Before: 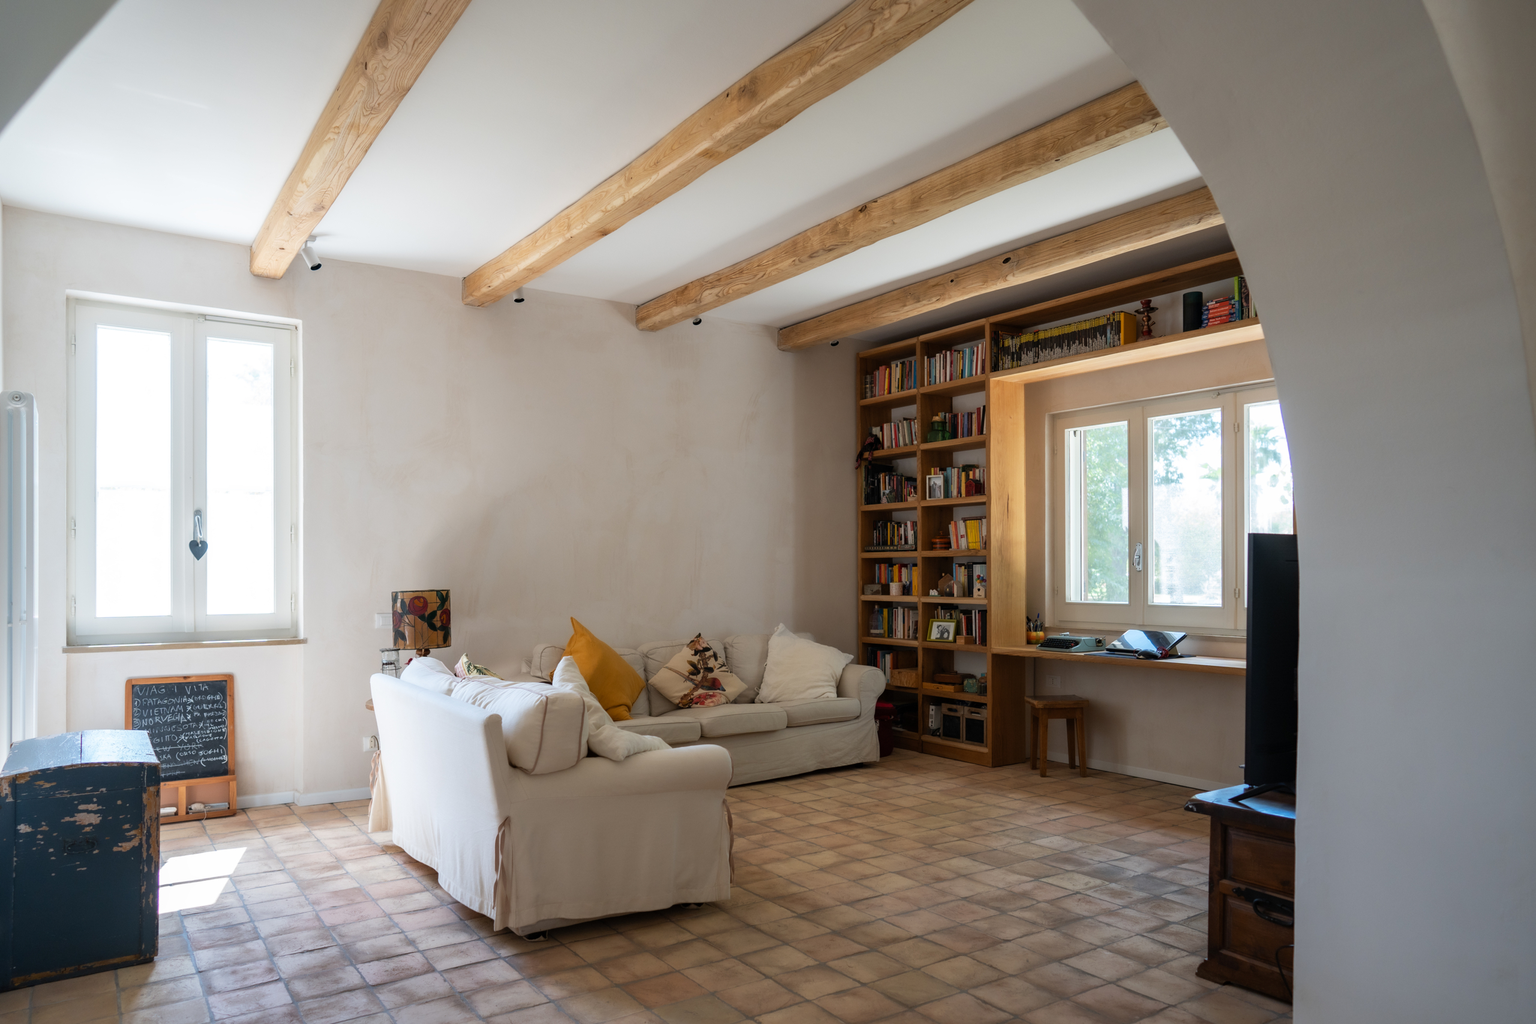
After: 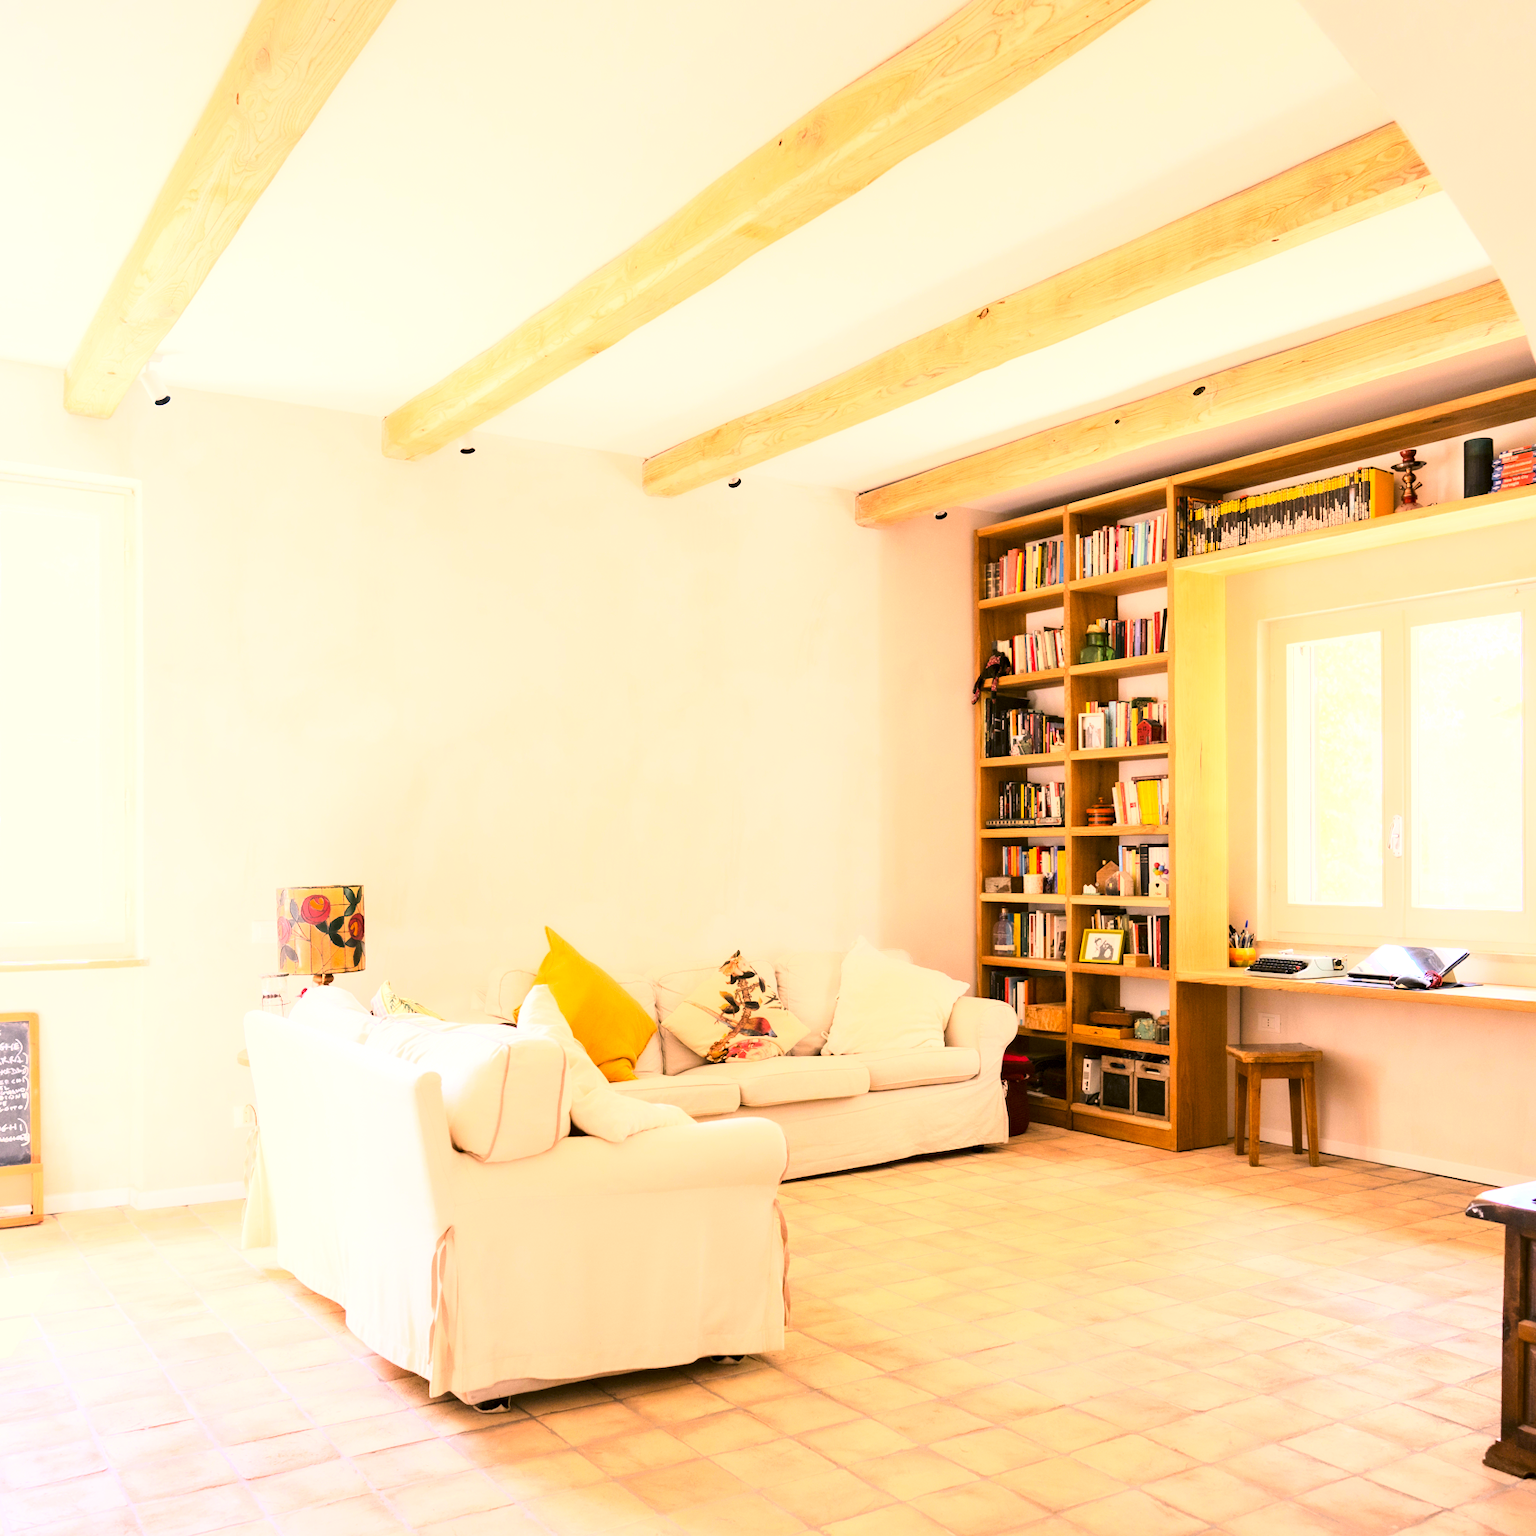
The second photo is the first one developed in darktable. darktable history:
color correction: highlights a* 21.16, highlights b* 19.61
exposure: black level correction 0.001, exposure 1.84 EV, compensate highlight preservation false
base curve: curves: ch0 [(0, 0) (0.018, 0.026) (0.143, 0.37) (0.33, 0.731) (0.458, 0.853) (0.735, 0.965) (0.905, 0.986) (1, 1)]
crop and rotate: left 13.537%, right 19.796%
color balance: lift [1.004, 1.002, 1.002, 0.998], gamma [1, 1.007, 1.002, 0.993], gain [1, 0.977, 1.013, 1.023], contrast -3.64%
